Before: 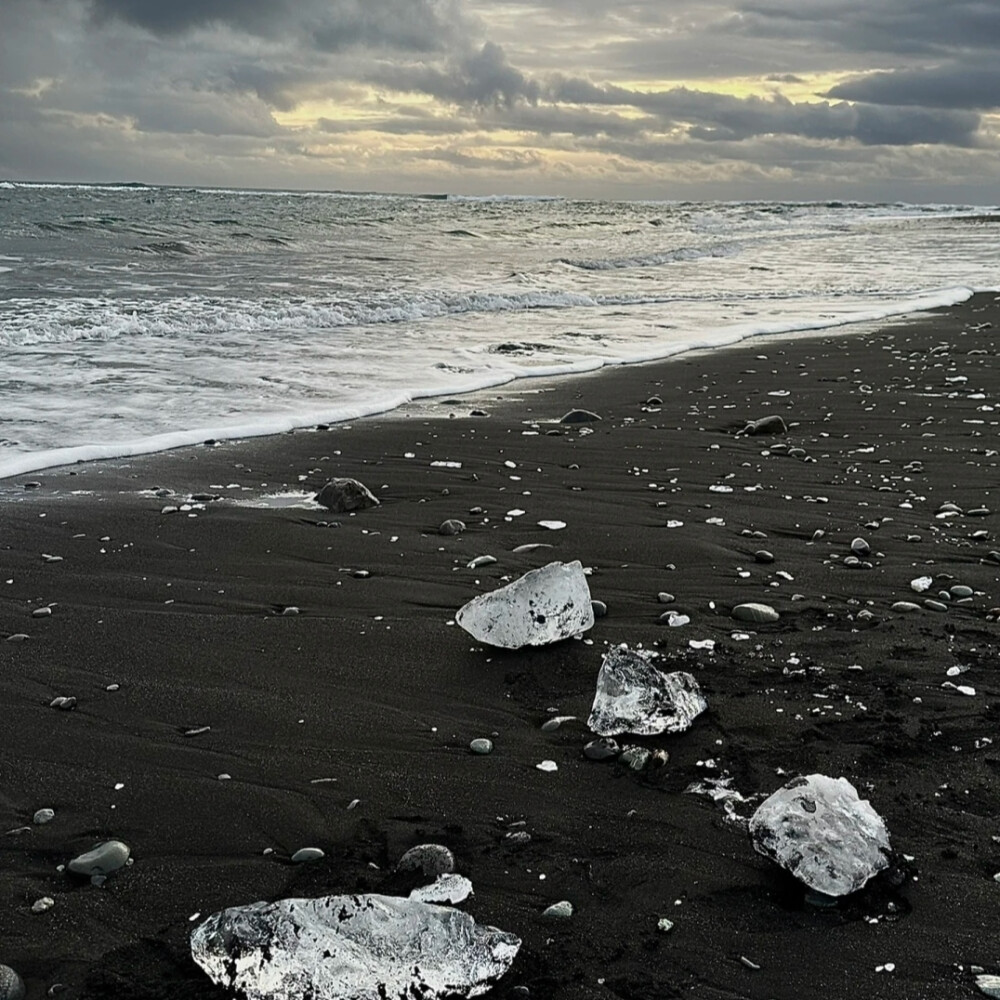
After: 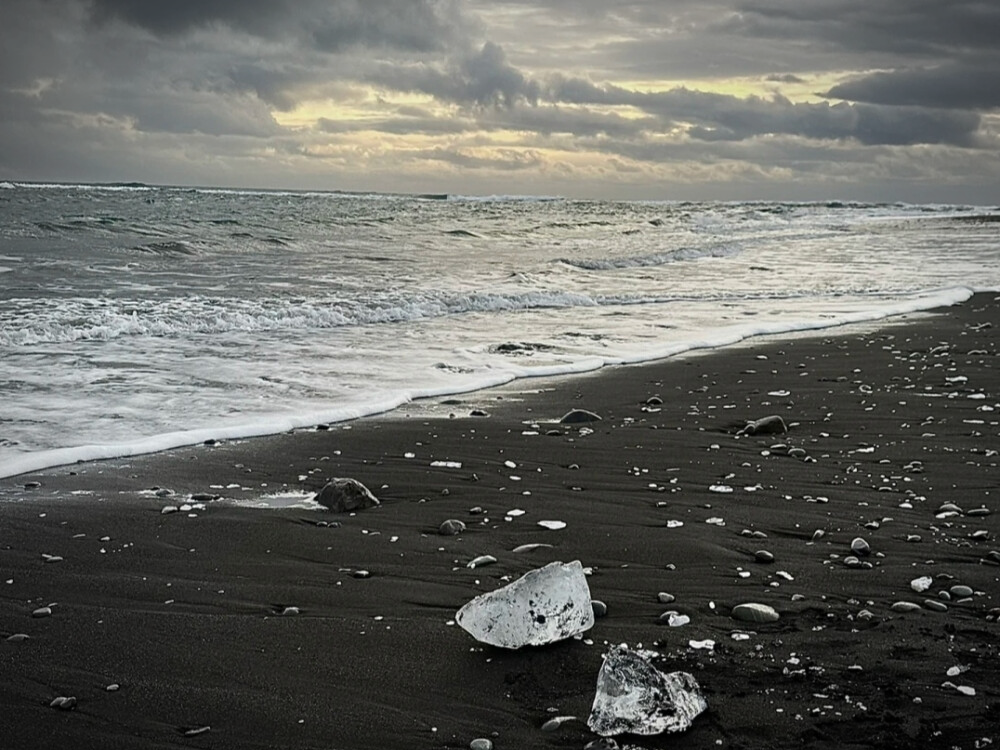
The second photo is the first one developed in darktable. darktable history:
crop: bottom 24.982%
vignetting: automatic ratio true
